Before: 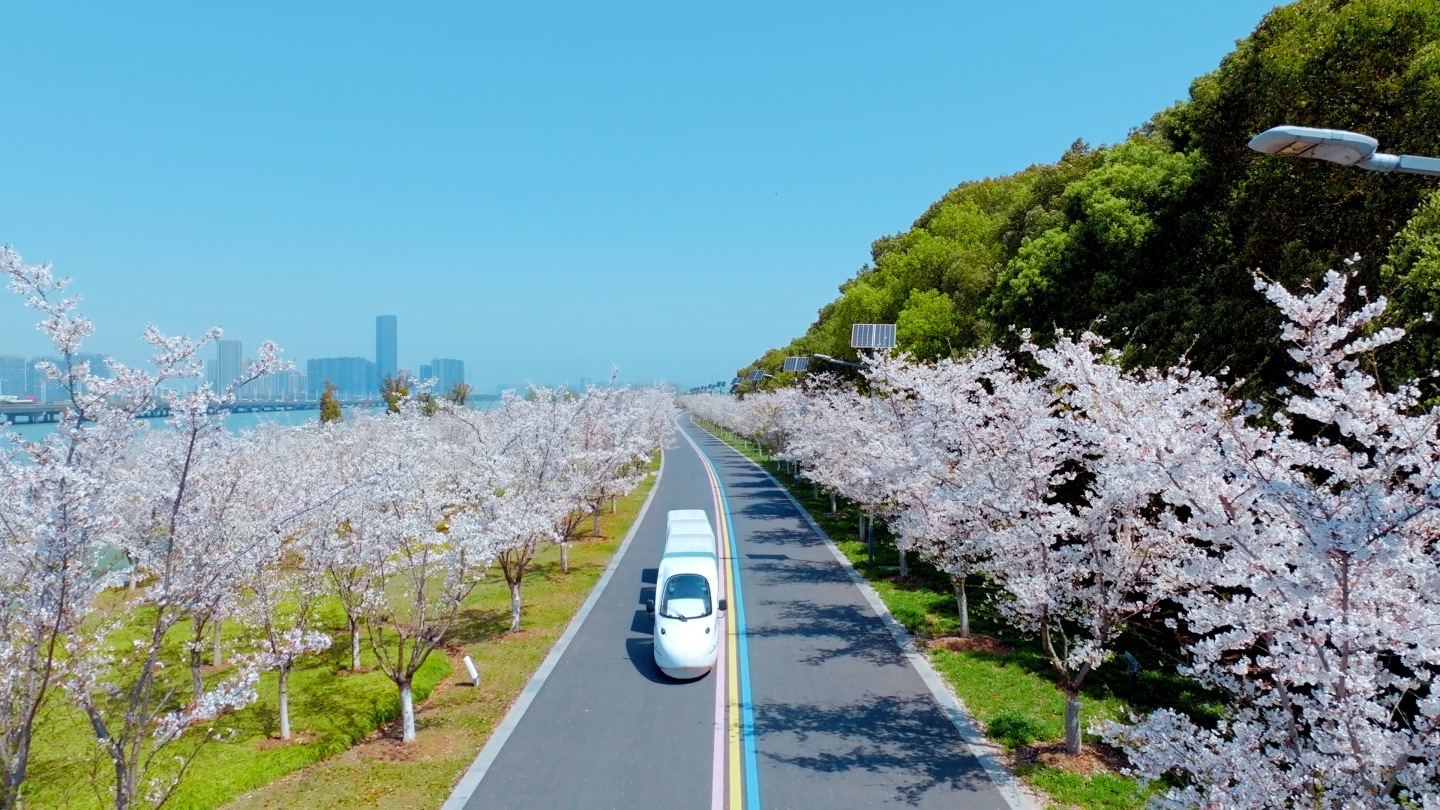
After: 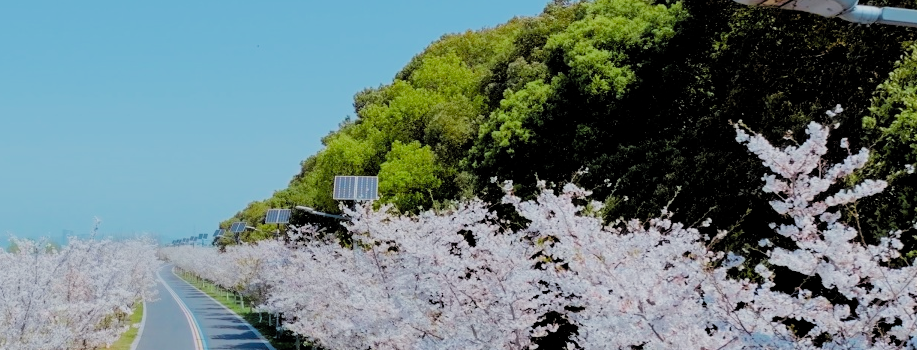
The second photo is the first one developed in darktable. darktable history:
crop: left 36.005%, top 18.293%, right 0.31%, bottom 38.444%
filmic rgb: black relative exposure -4.58 EV, white relative exposure 4.8 EV, threshold 3 EV, hardness 2.36, latitude 36.07%, contrast 1.048, highlights saturation mix 1.32%, shadows ↔ highlights balance 1.25%, color science v4 (2020), enable highlight reconstruction true
